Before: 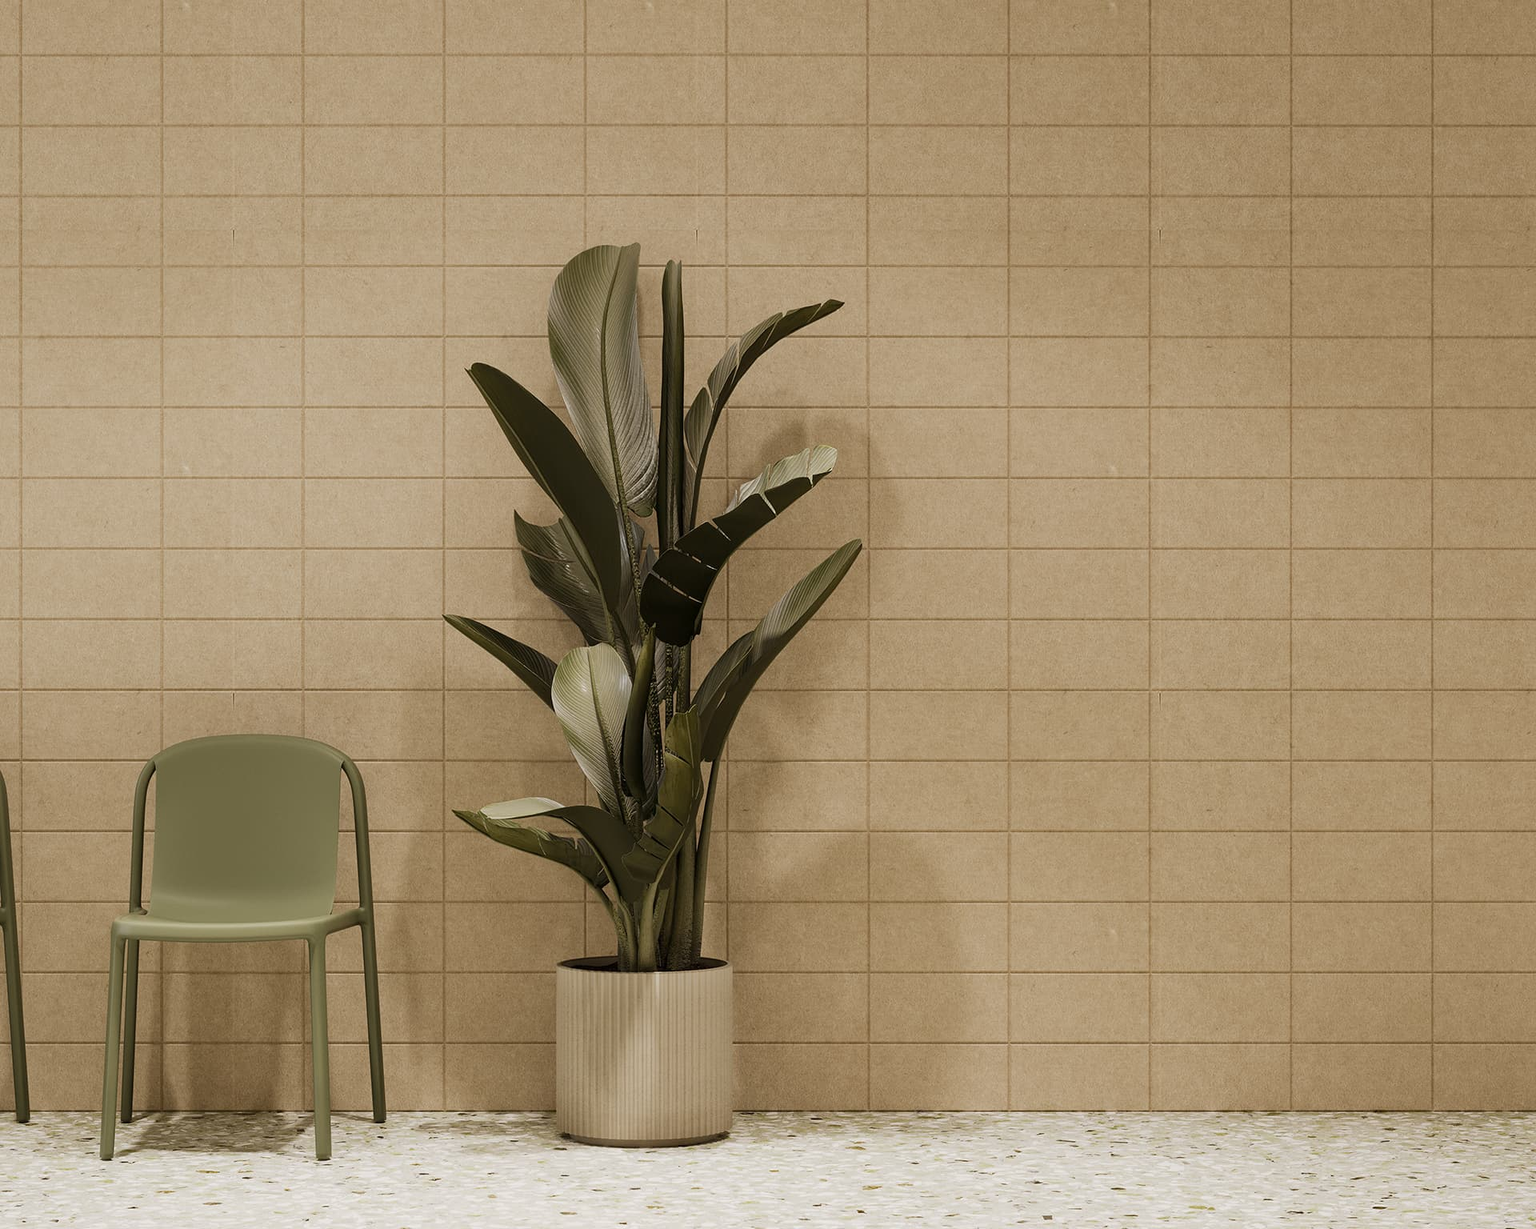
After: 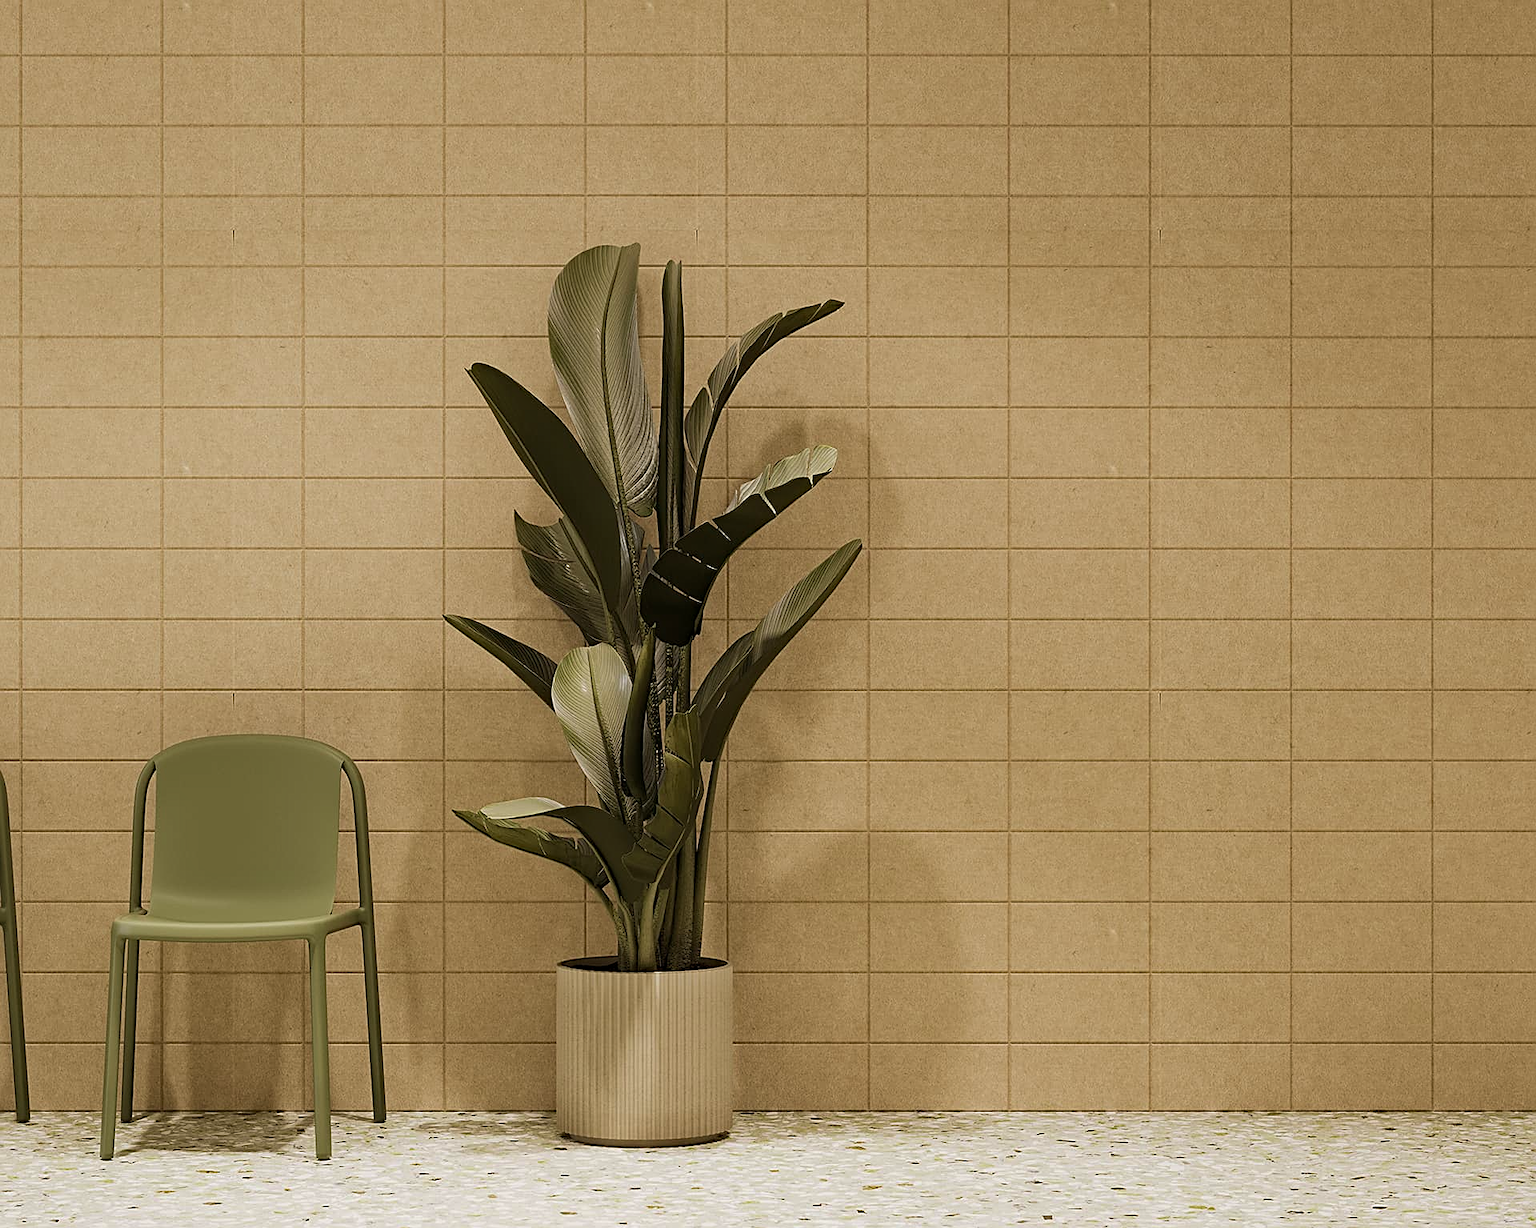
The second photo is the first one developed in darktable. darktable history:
sharpen: on, module defaults
haze removal: compatibility mode true, adaptive false
color balance: on, module defaults
velvia: on, module defaults
tone equalizer: on, module defaults
